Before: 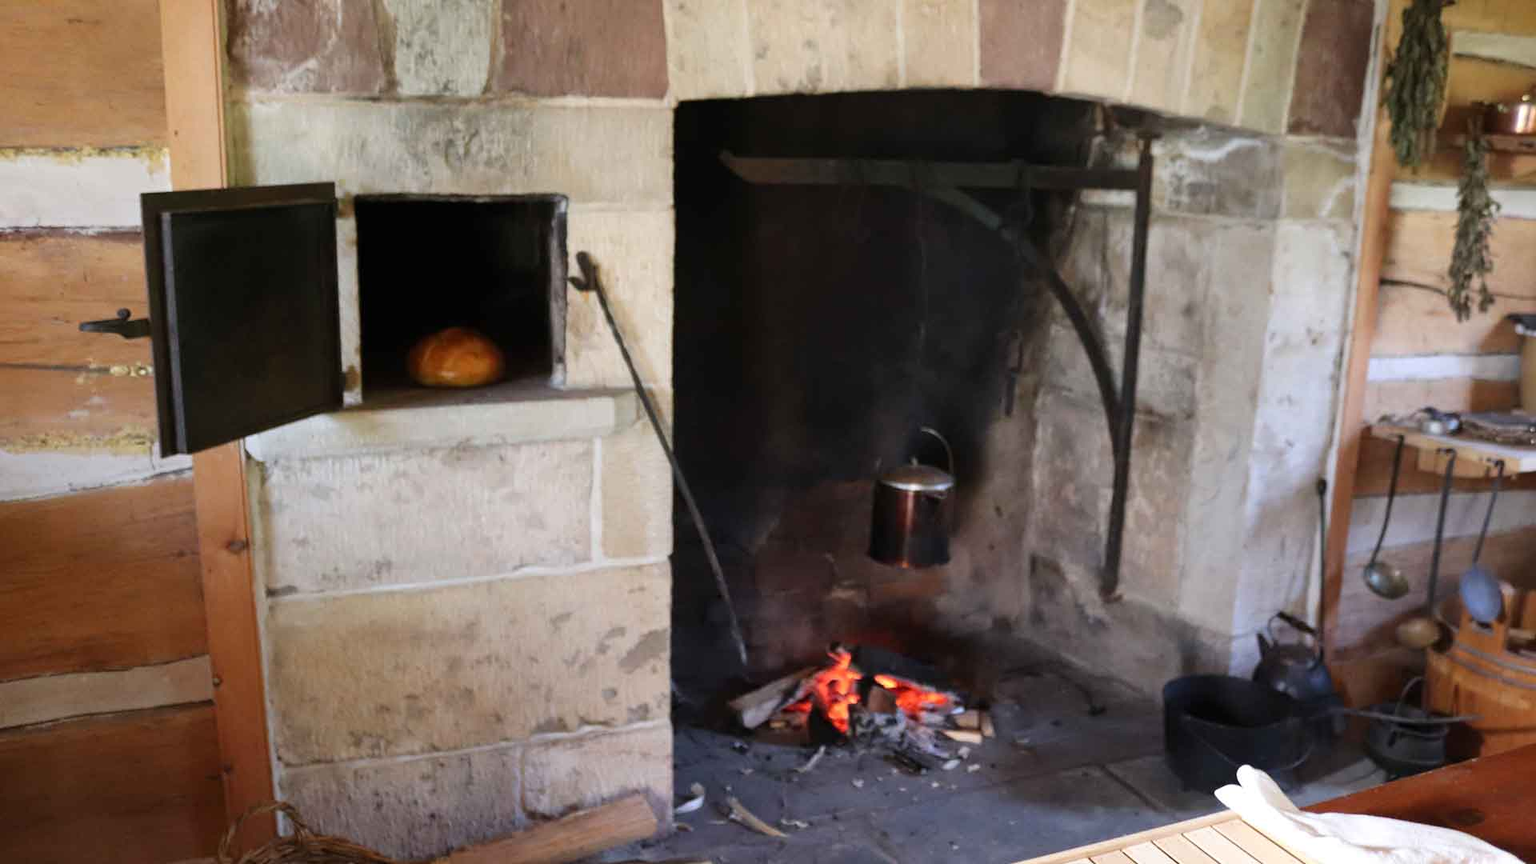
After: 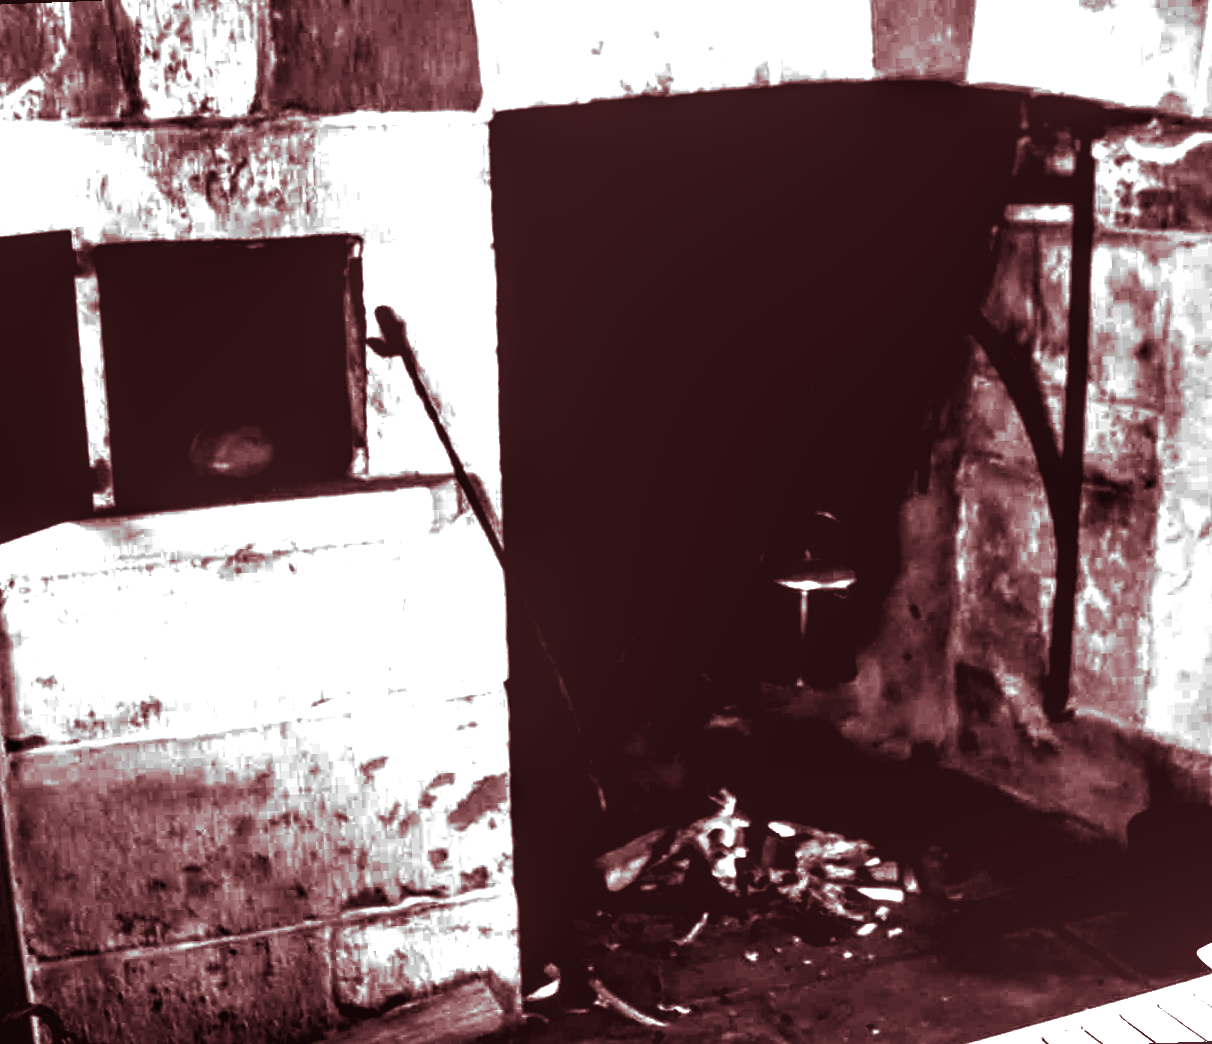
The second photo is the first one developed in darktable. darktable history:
contrast brightness saturation: contrast 0.02, brightness -1, saturation -1
rotate and perspective: rotation -2.12°, lens shift (vertical) 0.009, lens shift (horizontal) -0.008, automatic cropping original format, crop left 0.036, crop right 0.964, crop top 0.05, crop bottom 0.959
split-toning: highlights › saturation 0, balance -61.83
levels: levels [0.129, 0.519, 0.867]
local contrast: on, module defaults
tone equalizer: -7 EV 0.15 EV, -6 EV 0.6 EV, -5 EV 1.15 EV, -4 EV 1.33 EV, -3 EV 1.15 EV, -2 EV 0.6 EV, -1 EV 0.15 EV, mask exposure compensation -0.5 EV
exposure: black level correction 0, exposure 1.1 EV, compensate exposure bias true, compensate highlight preservation false
crop and rotate: left 15.754%, right 17.579%
